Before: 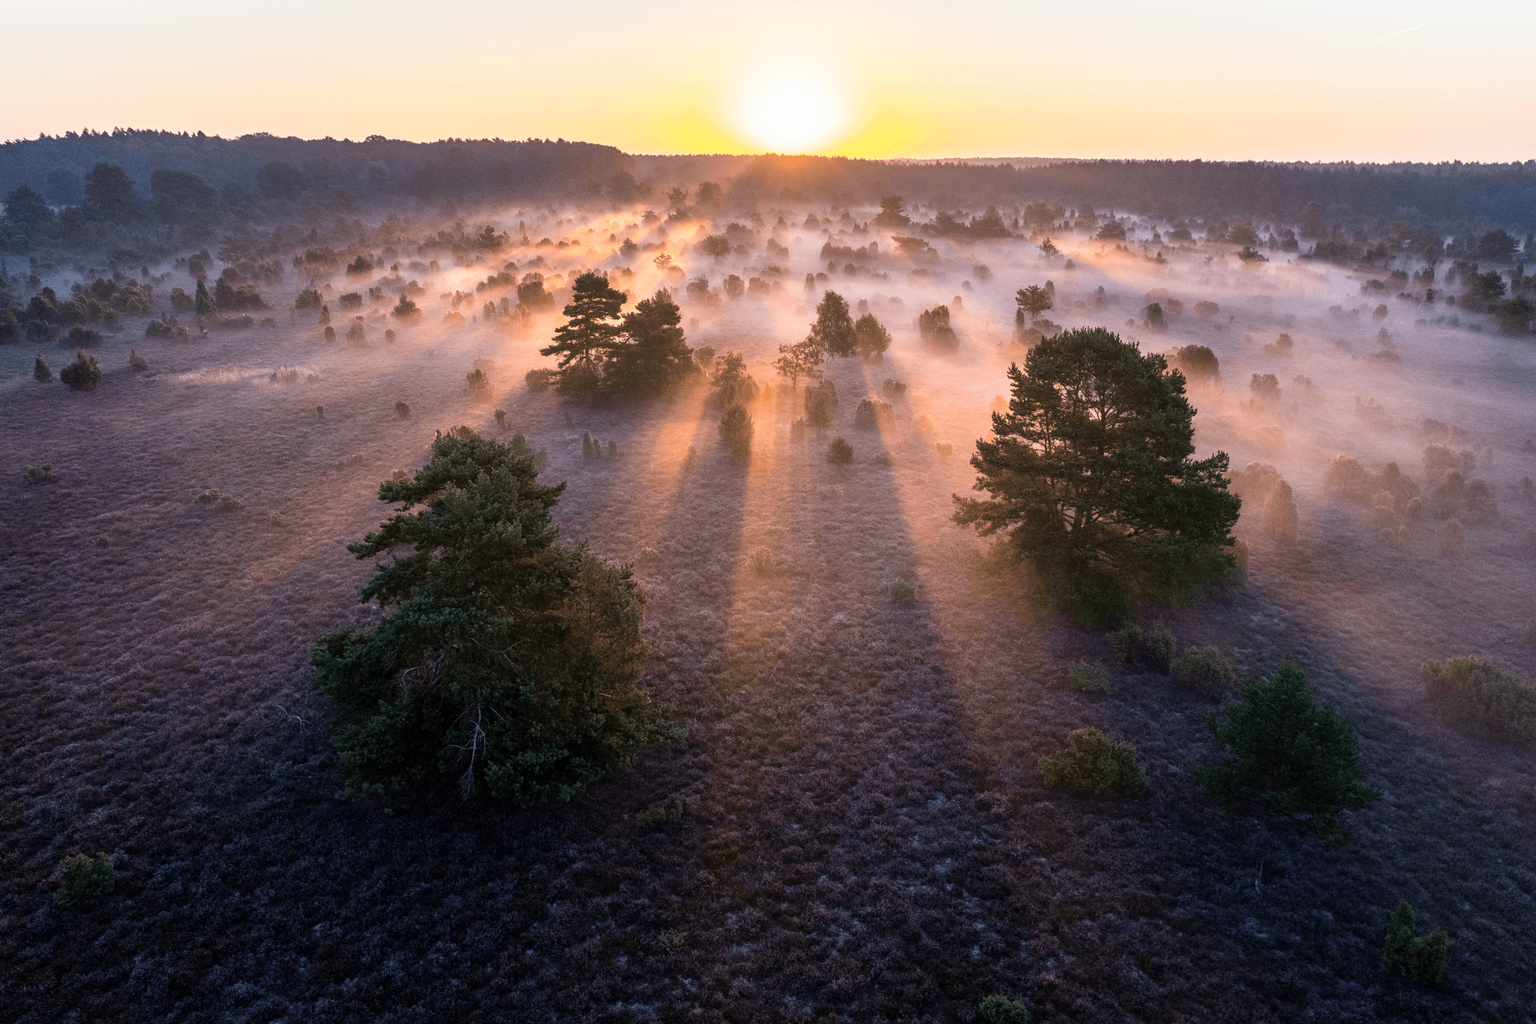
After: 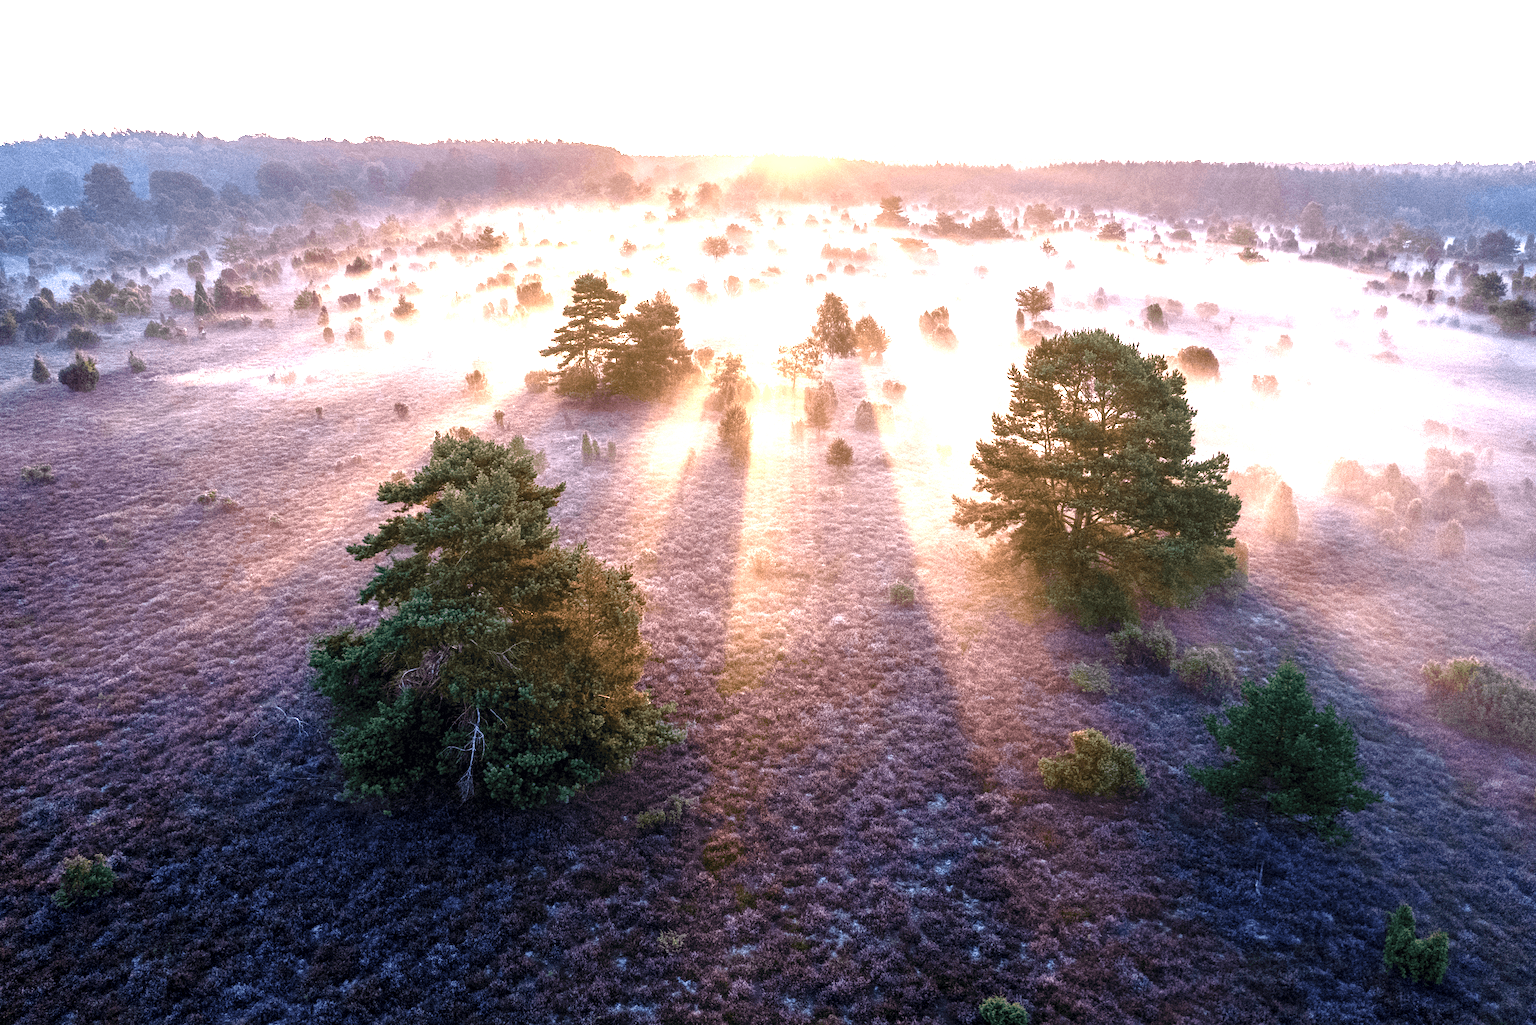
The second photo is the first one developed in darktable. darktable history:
local contrast: on, module defaults
crop and rotate: left 0.156%, bottom 0.005%
color balance rgb: power › hue 313.93°, perceptual saturation grading › global saturation 20%, perceptual saturation grading › highlights -50.037%, perceptual saturation grading › shadows 30.065%, global vibrance 25.129%, contrast 9.46%
exposure: black level correction 0, exposure 1.607 EV, compensate highlight preservation false
